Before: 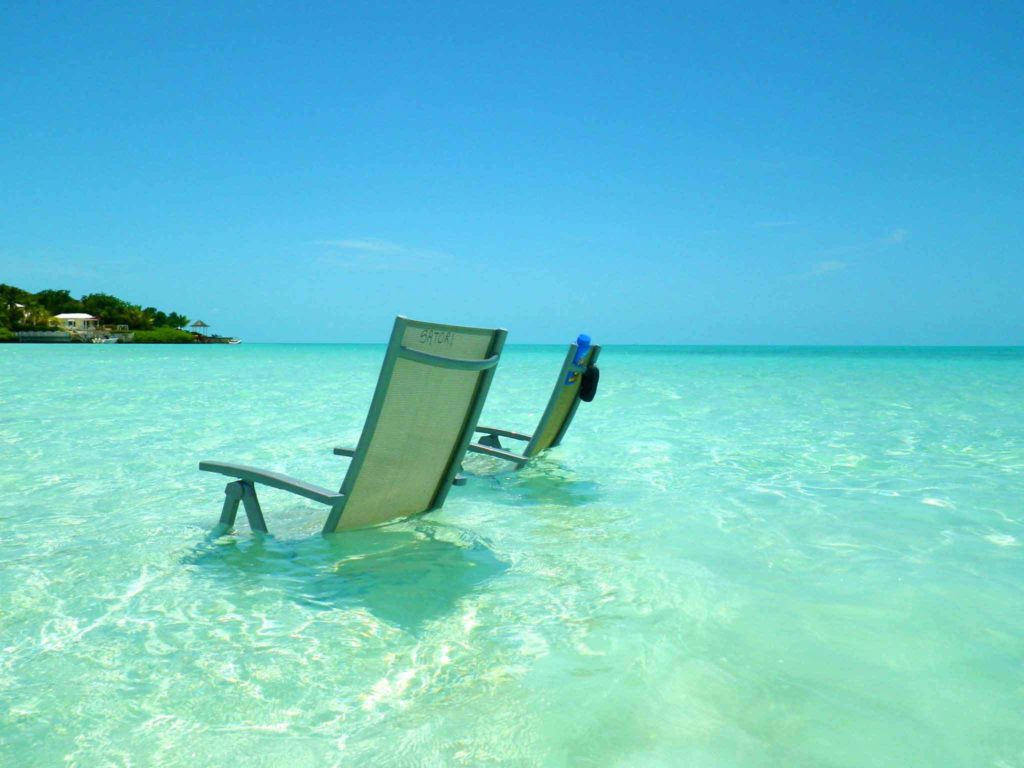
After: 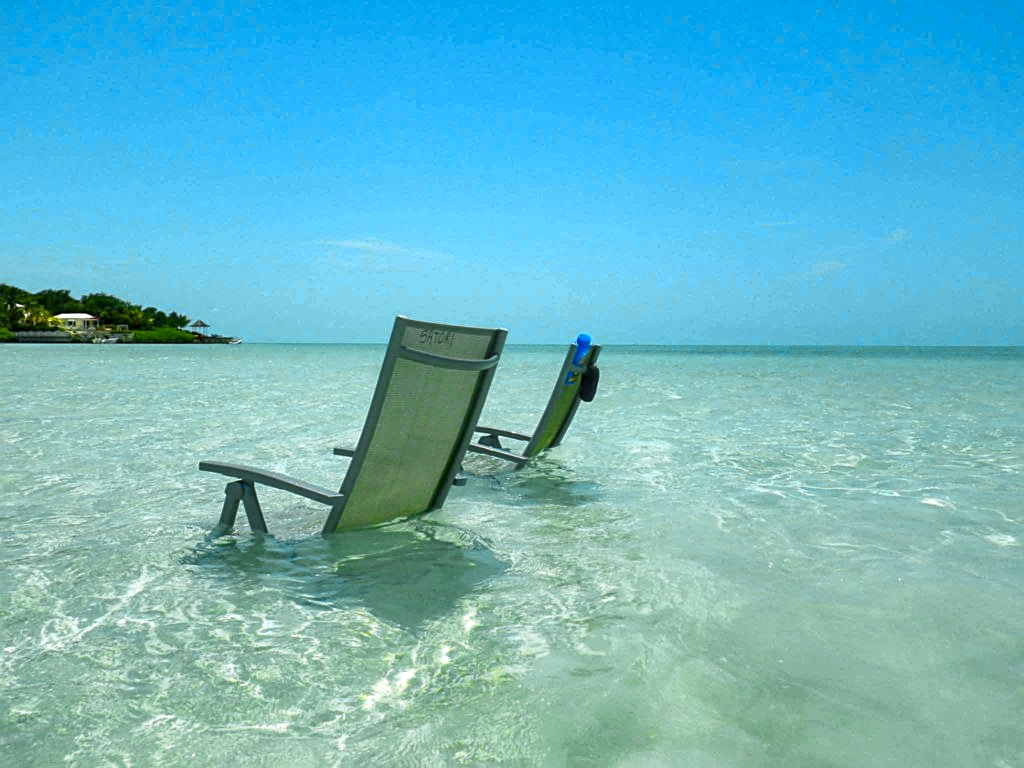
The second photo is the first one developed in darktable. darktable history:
sharpen: on, module defaults
color zones: curves: ch0 [(0.004, 0.305) (0.261, 0.623) (0.389, 0.399) (0.708, 0.571) (0.947, 0.34)]; ch1 [(0.025, 0.645) (0.229, 0.584) (0.326, 0.551) (0.484, 0.262) (0.757, 0.643)]
shadows and highlights: shadows 47.44, highlights -42.14, soften with gaussian
local contrast: on, module defaults
